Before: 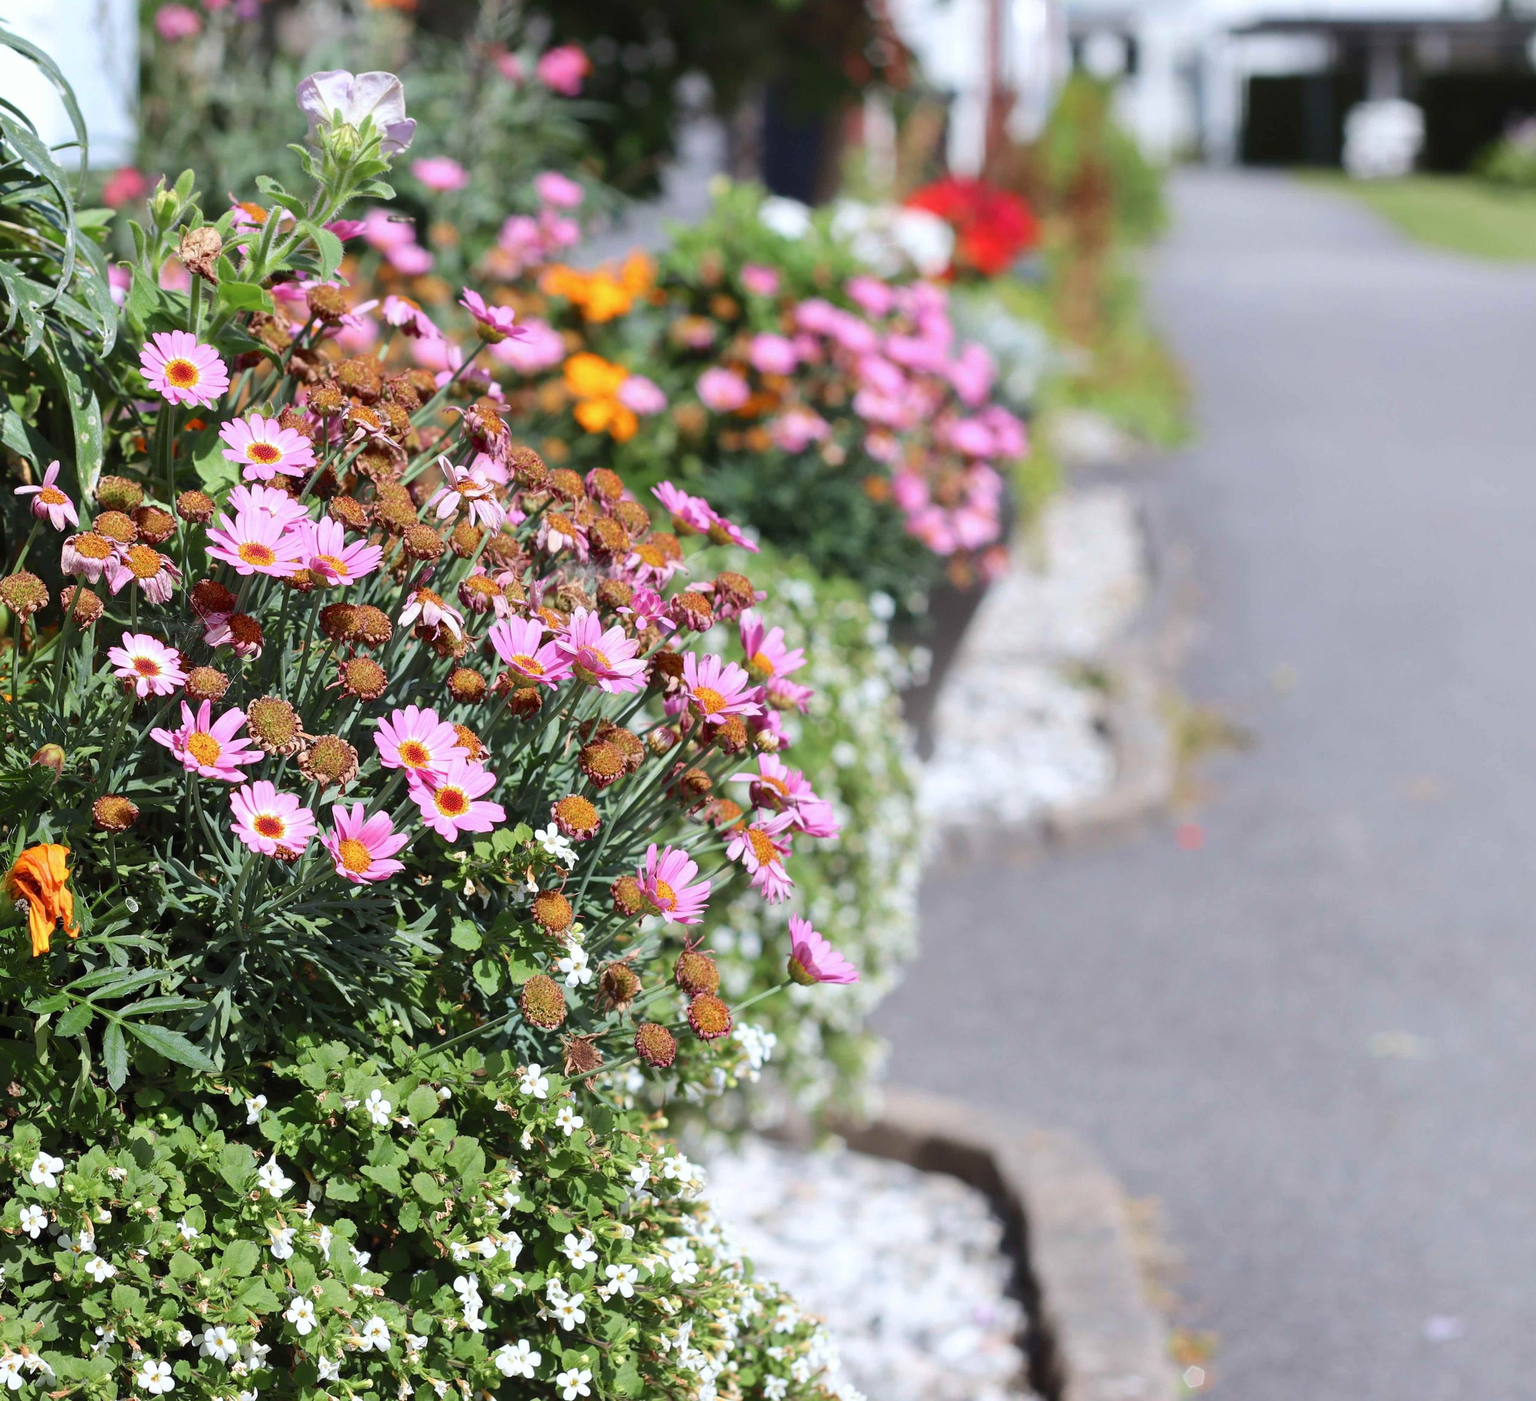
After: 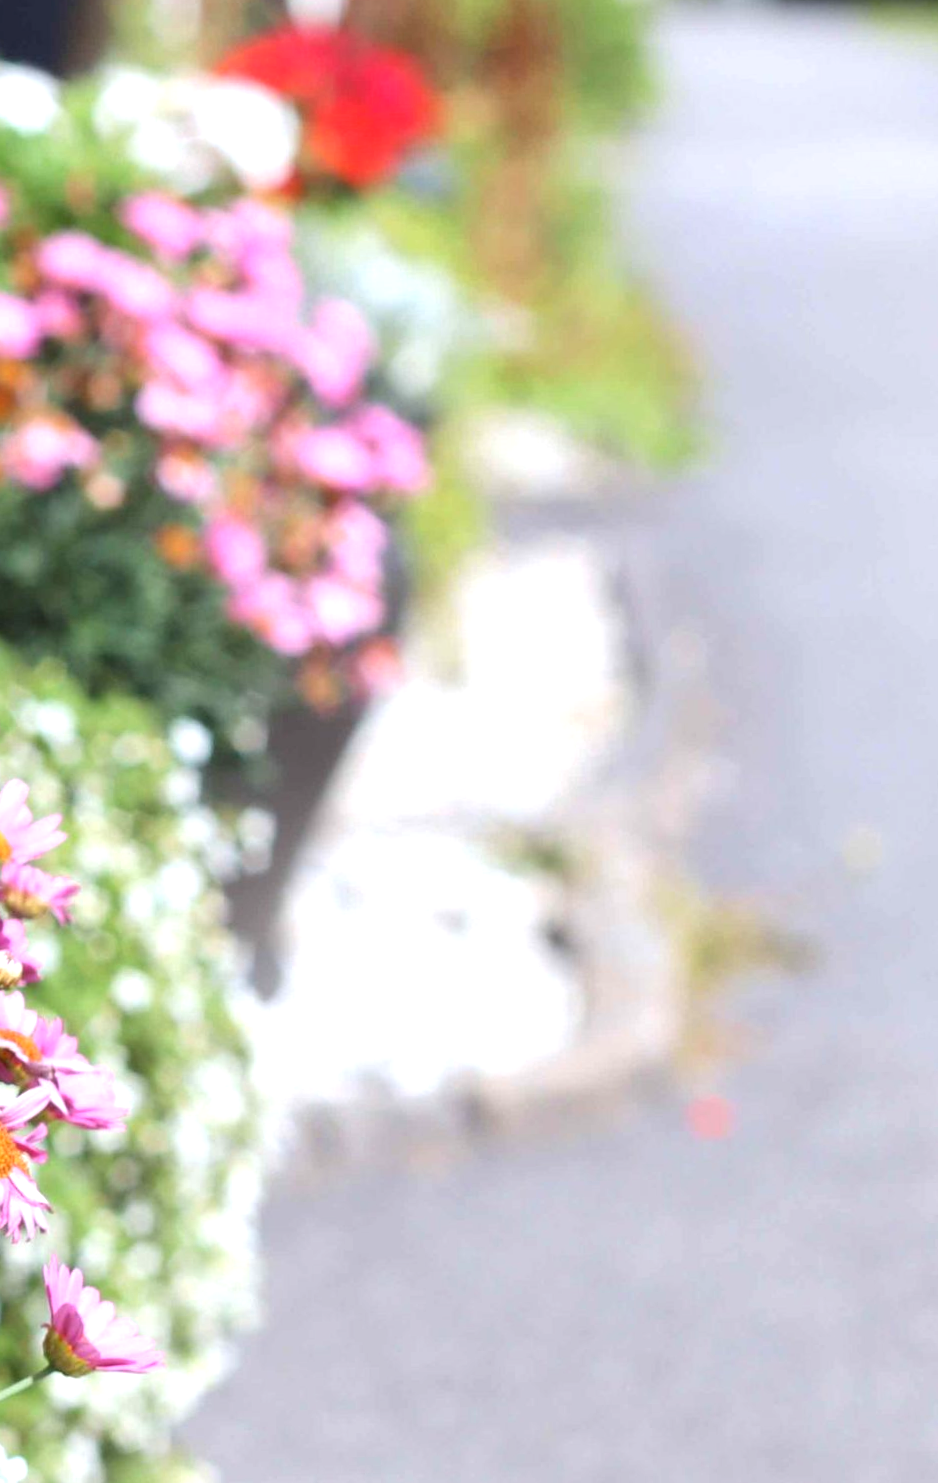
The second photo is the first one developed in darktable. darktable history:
exposure: black level correction 0, exposure 0.7 EV, compensate exposure bias true, compensate highlight preservation false
crop and rotate: left 49.936%, top 10.094%, right 13.136%, bottom 24.256%
rotate and perspective: rotation -1°, crop left 0.011, crop right 0.989, crop top 0.025, crop bottom 0.975
